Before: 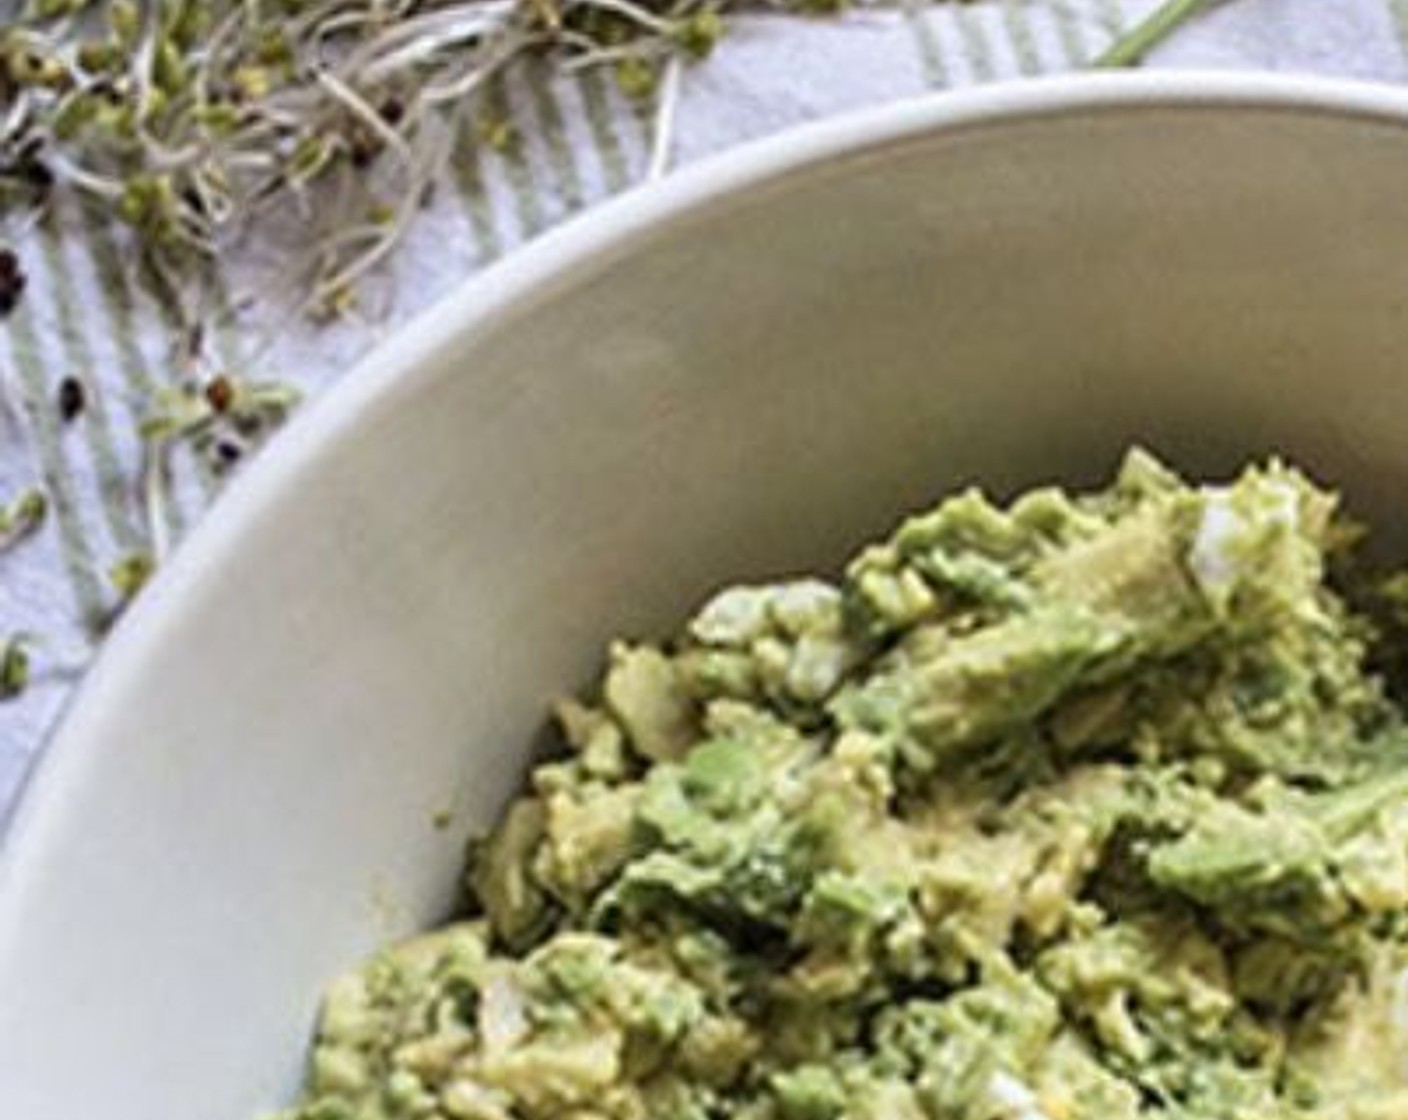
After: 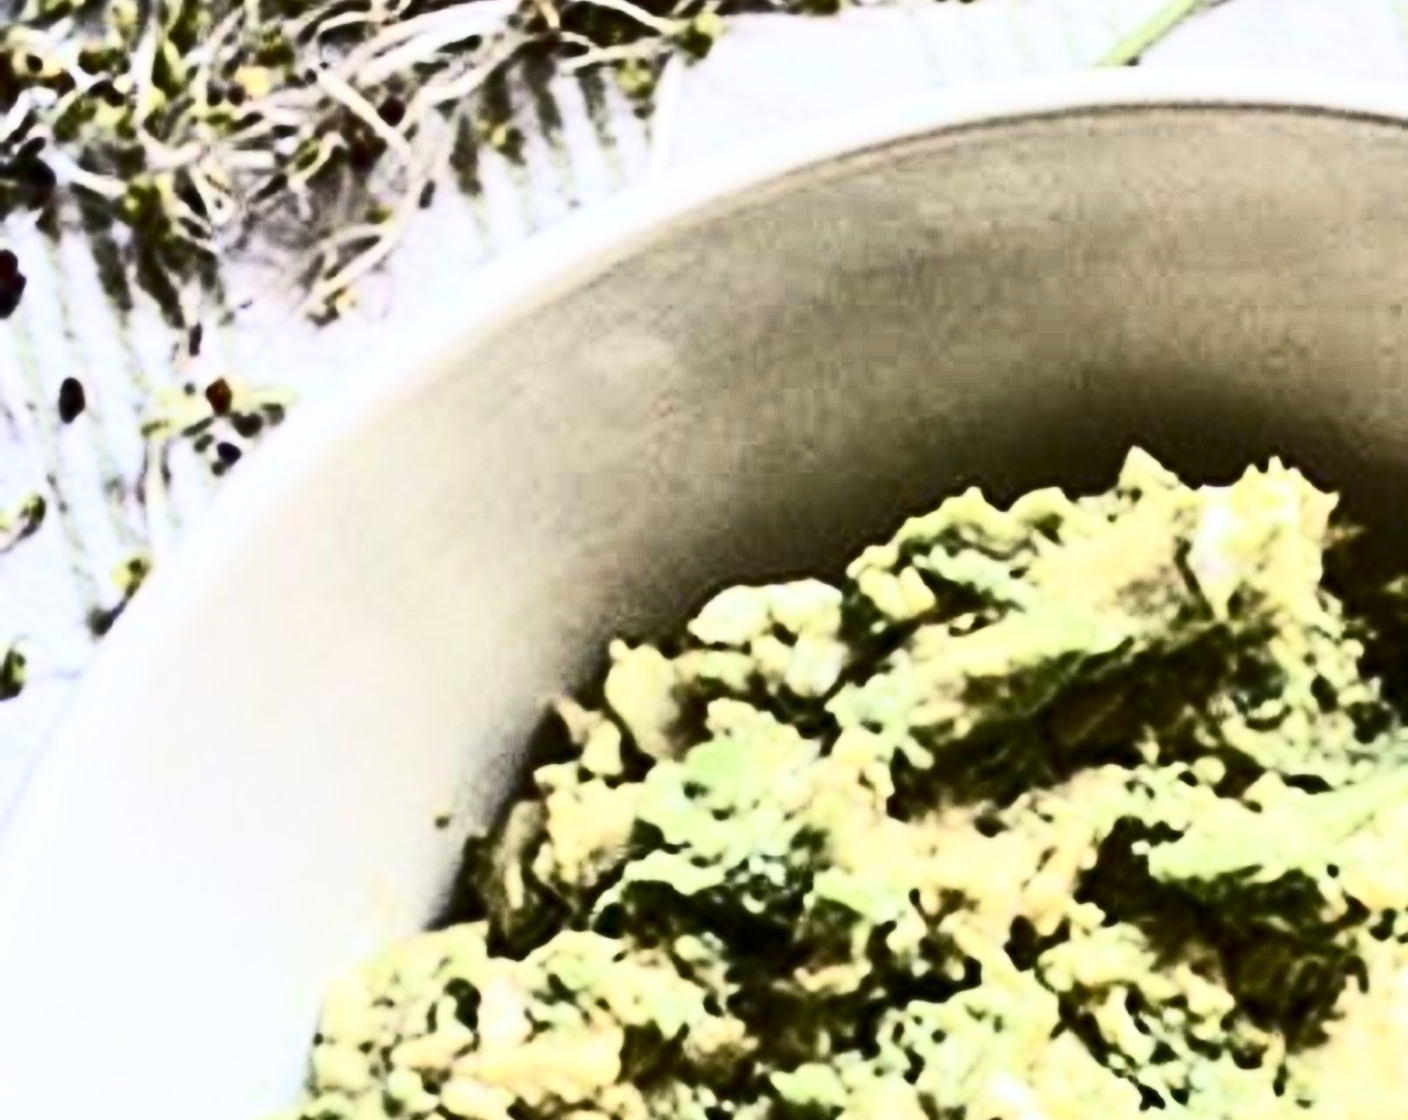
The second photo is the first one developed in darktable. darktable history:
contrast brightness saturation: contrast 0.915, brightness 0.201
